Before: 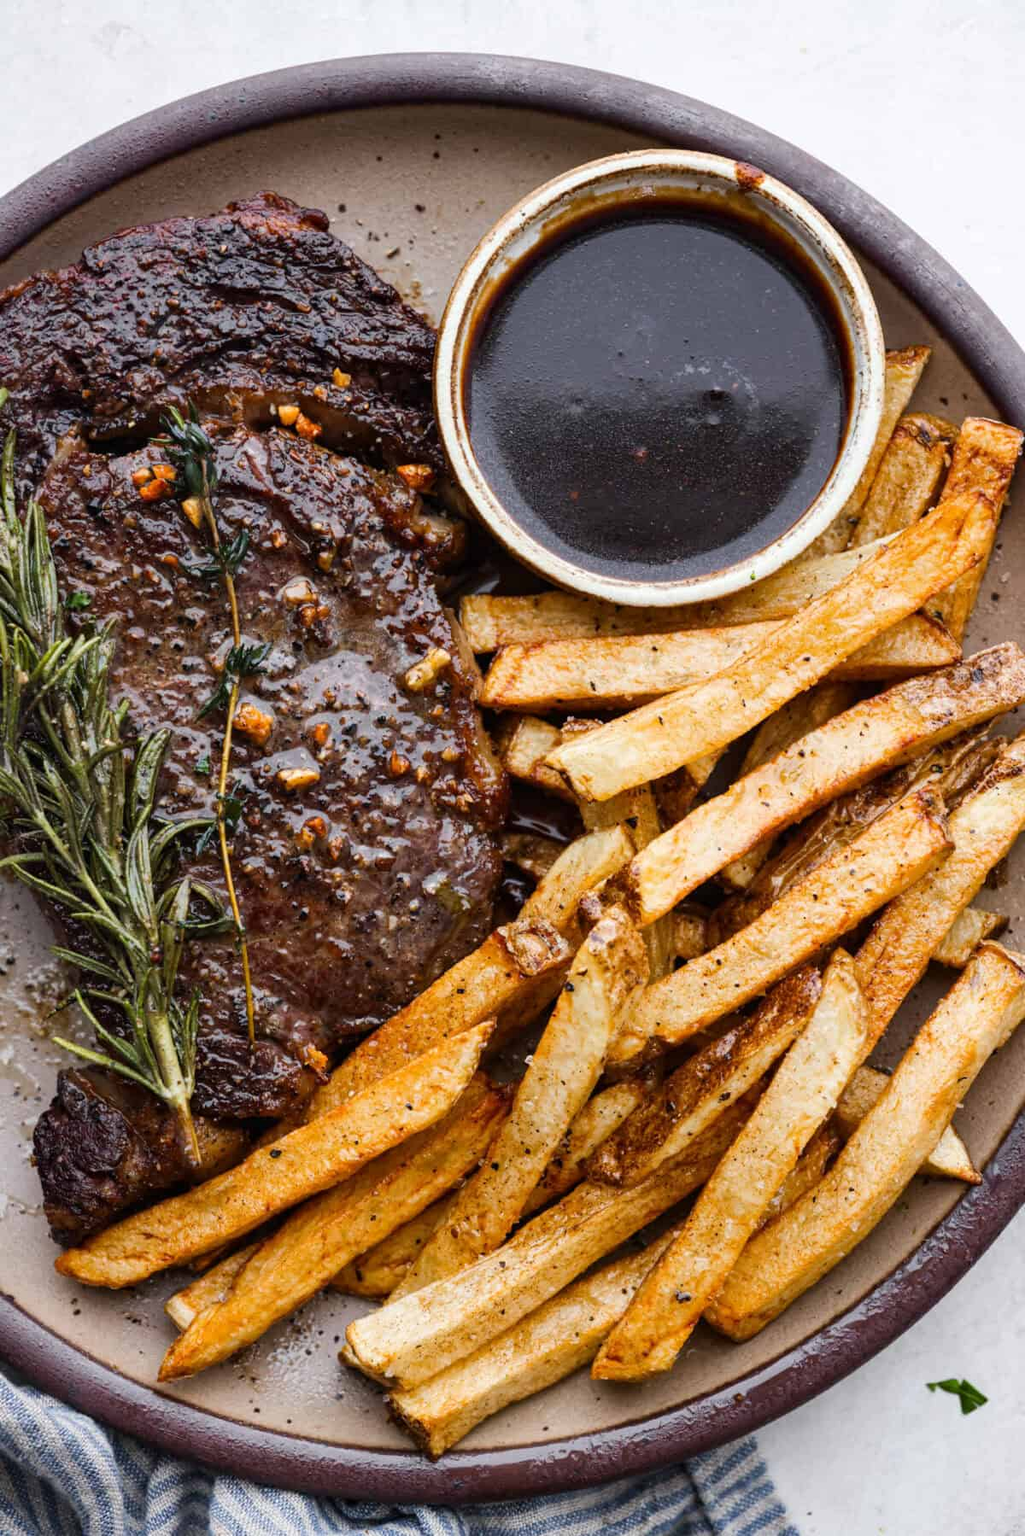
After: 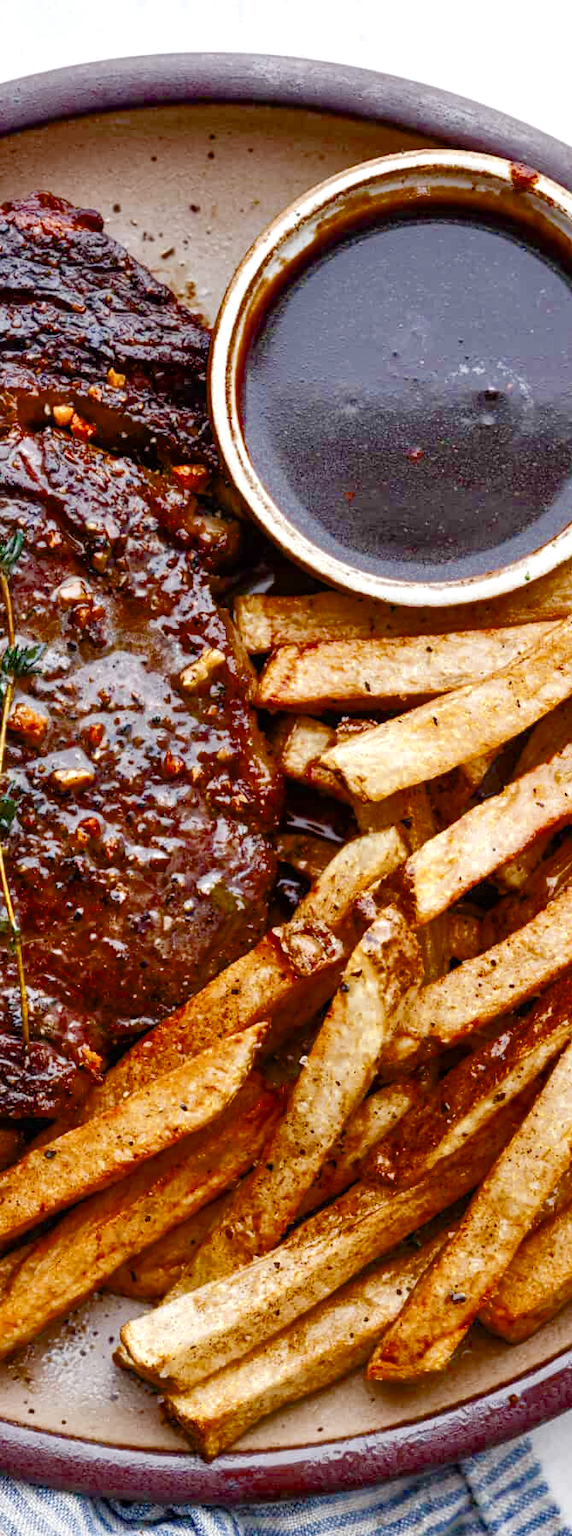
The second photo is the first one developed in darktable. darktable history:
crop: left 22.036%, right 22.07%, bottom 0.014%
color zones: curves: ch0 [(0.11, 0.396) (0.195, 0.36) (0.25, 0.5) (0.303, 0.412) (0.357, 0.544) (0.75, 0.5) (0.967, 0.328)]; ch1 [(0, 0.468) (0.112, 0.512) (0.202, 0.6) (0.25, 0.5) (0.307, 0.352) (0.357, 0.544) (0.75, 0.5) (0.963, 0.524)]
tone equalizer: -7 EV 0.149 EV, -6 EV 0.608 EV, -5 EV 1.16 EV, -4 EV 1.31 EV, -3 EV 1.14 EV, -2 EV 0.6 EV, -1 EV 0.156 EV
color balance rgb: perceptual saturation grading › global saturation 0.789%, perceptual saturation grading › highlights -29.018%, perceptual saturation grading › mid-tones 29.676%, perceptual saturation grading › shadows 59.321%, perceptual brilliance grading › global brilliance 9.751%, saturation formula JzAzBz (2021)
